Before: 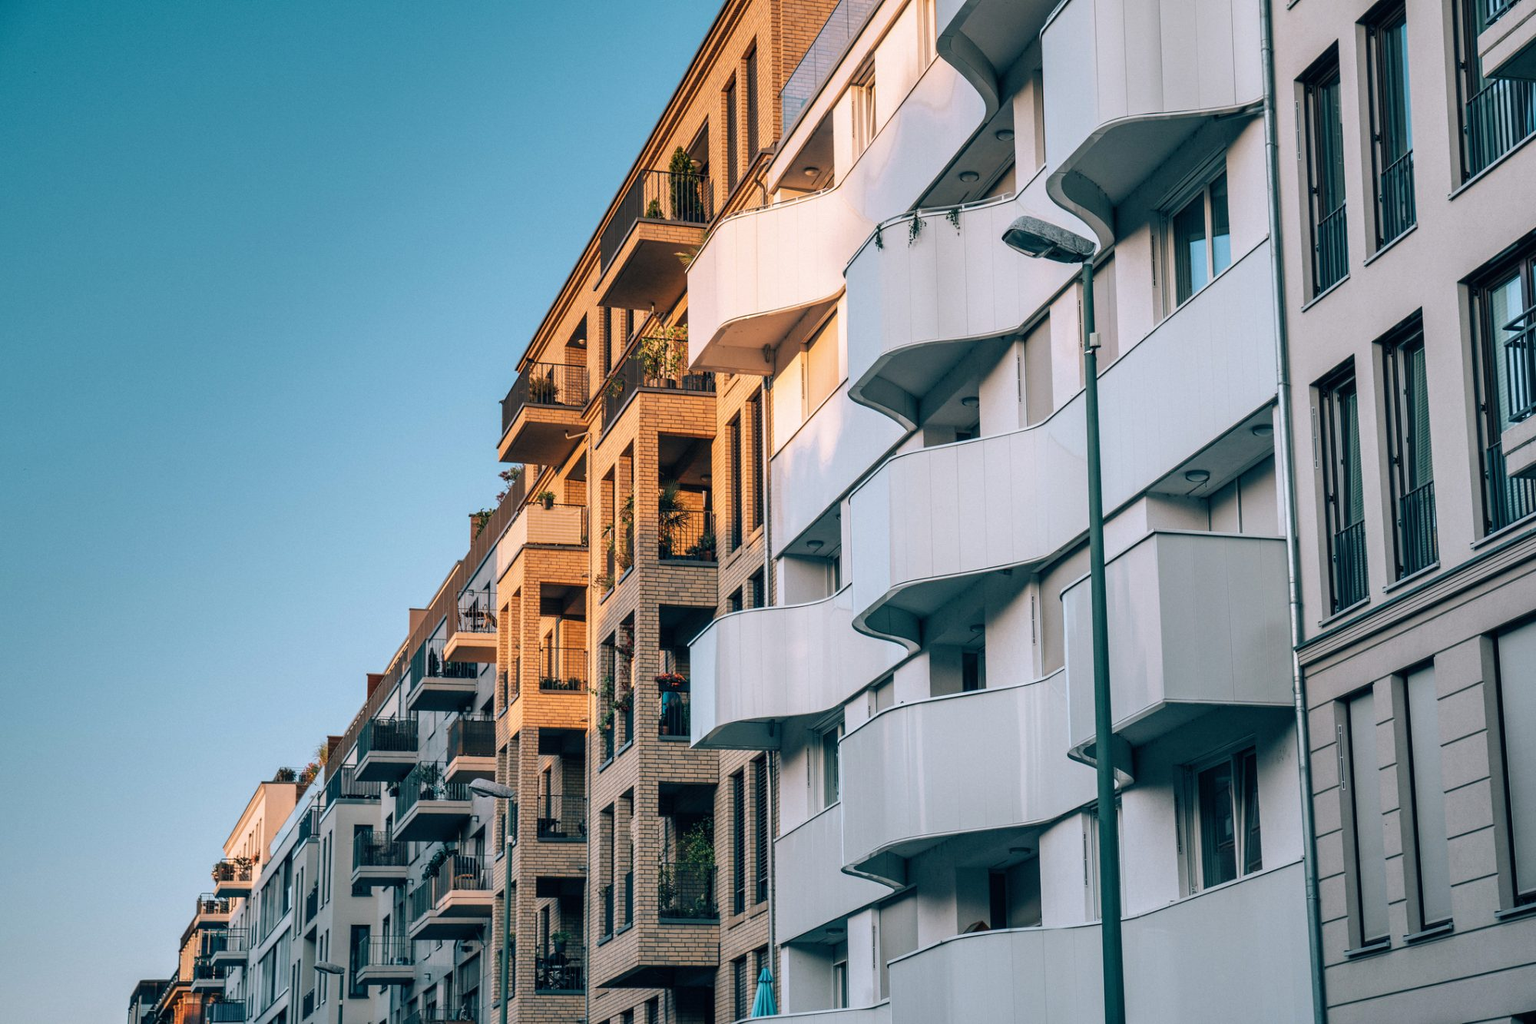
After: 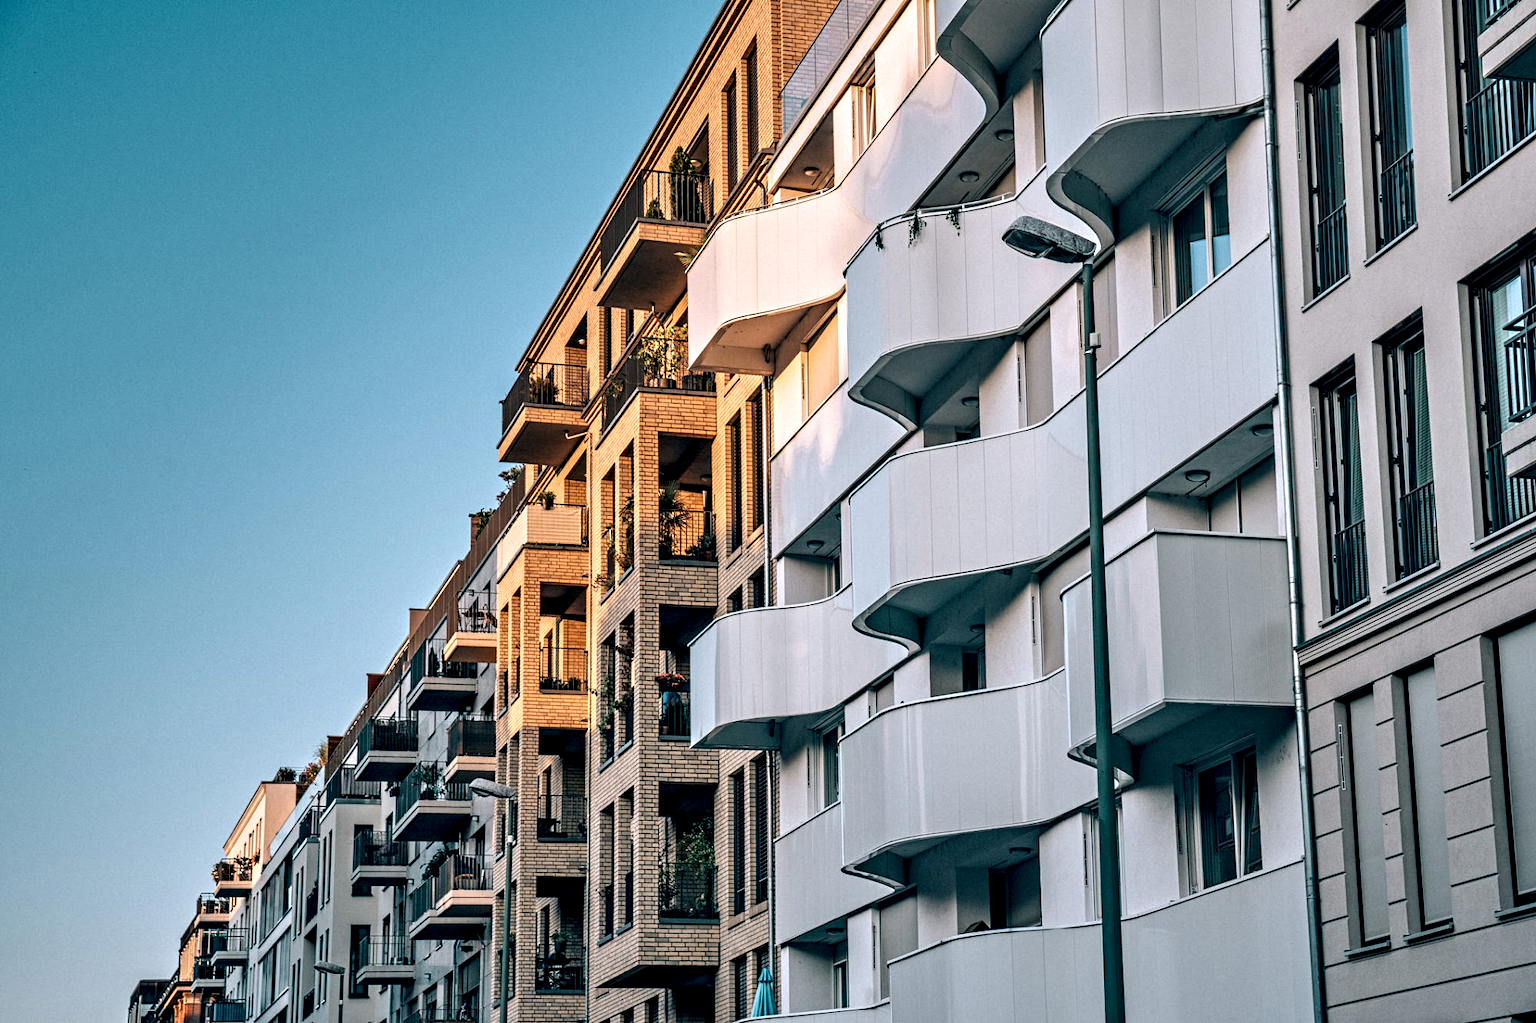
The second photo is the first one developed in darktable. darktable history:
contrast equalizer: octaves 7, y [[0.5, 0.542, 0.583, 0.625, 0.667, 0.708], [0.5 ×6], [0.5 ×6], [0 ×6], [0 ×6]]
